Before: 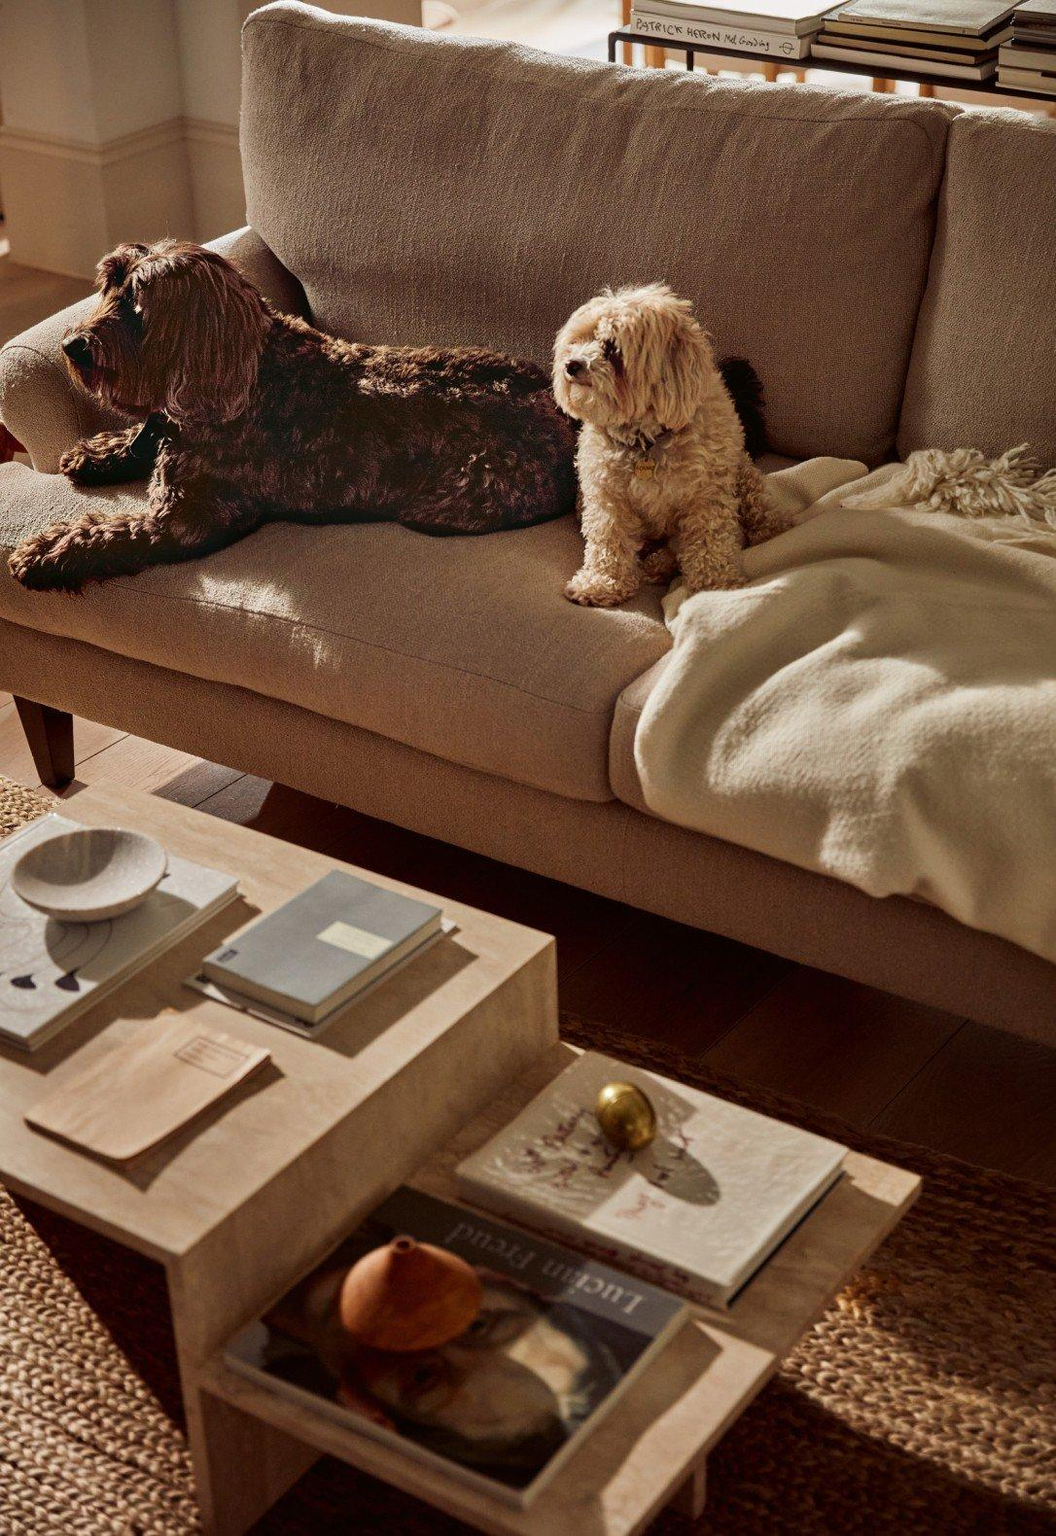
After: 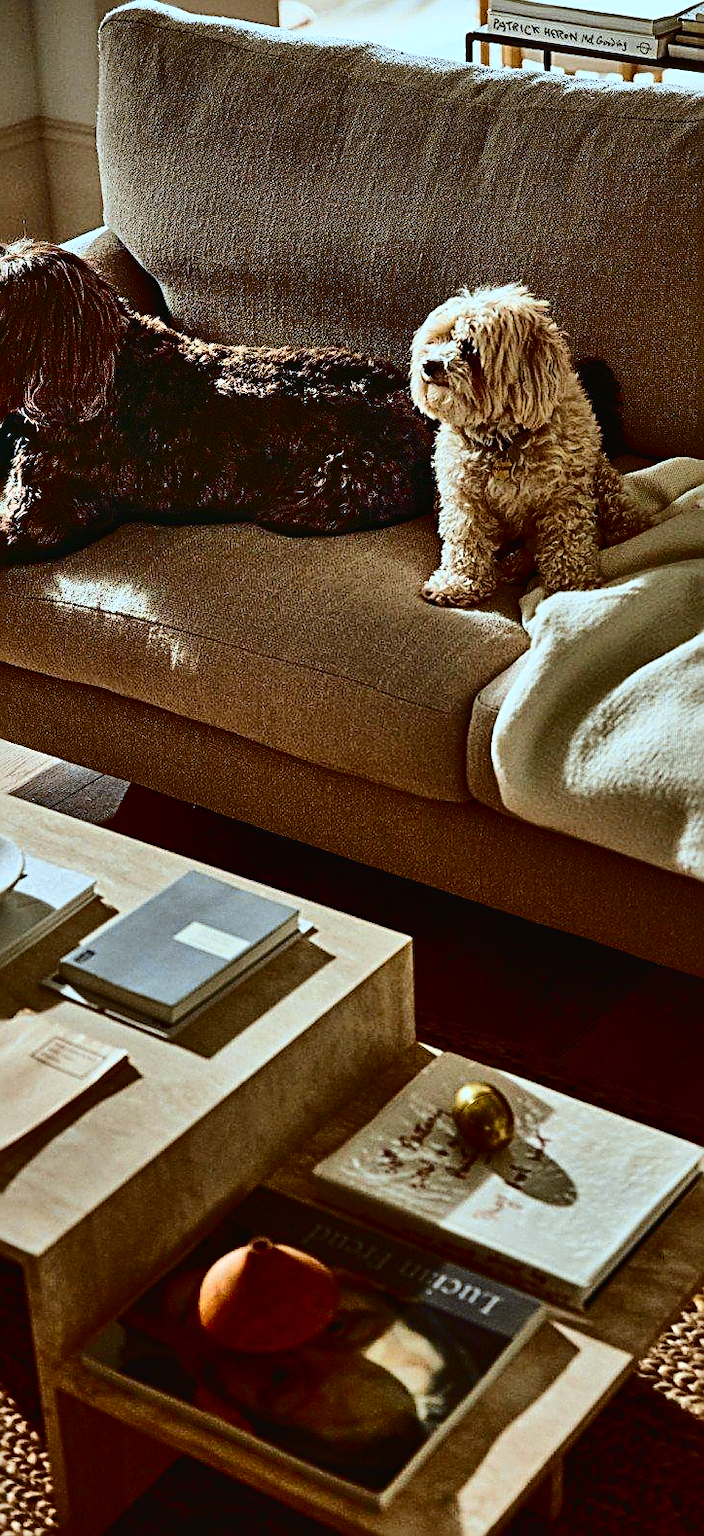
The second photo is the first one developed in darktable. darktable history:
sharpen: radius 2.676, amount 0.669
shadows and highlights: white point adjustment 1, soften with gaussian
base curve: curves: ch0 [(0, 0) (0.303, 0.277) (1, 1)]
crop and rotate: left 13.537%, right 19.796%
contrast brightness saturation: contrast 0.2, brightness -0.11, saturation 0.1
tone curve: curves: ch0 [(0, 0.013) (0.129, 0.1) (0.327, 0.382) (0.489, 0.573) (0.66, 0.748) (0.858, 0.926) (1, 0.977)]; ch1 [(0, 0) (0.353, 0.344) (0.45, 0.46) (0.498, 0.498) (0.521, 0.512) (0.563, 0.559) (0.592, 0.578) (0.647, 0.657) (1, 1)]; ch2 [(0, 0) (0.333, 0.346) (0.375, 0.375) (0.424, 0.43) (0.476, 0.492) (0.502, 0.502) (0.524, 0.531) (0.579, 0.61) (0.612, 0.644) (0.66, 0.715) (1, 1)], color space Lab, independent channels, preserve colors none
color correction: highlights a* -9.73, highlights b* -21.22
